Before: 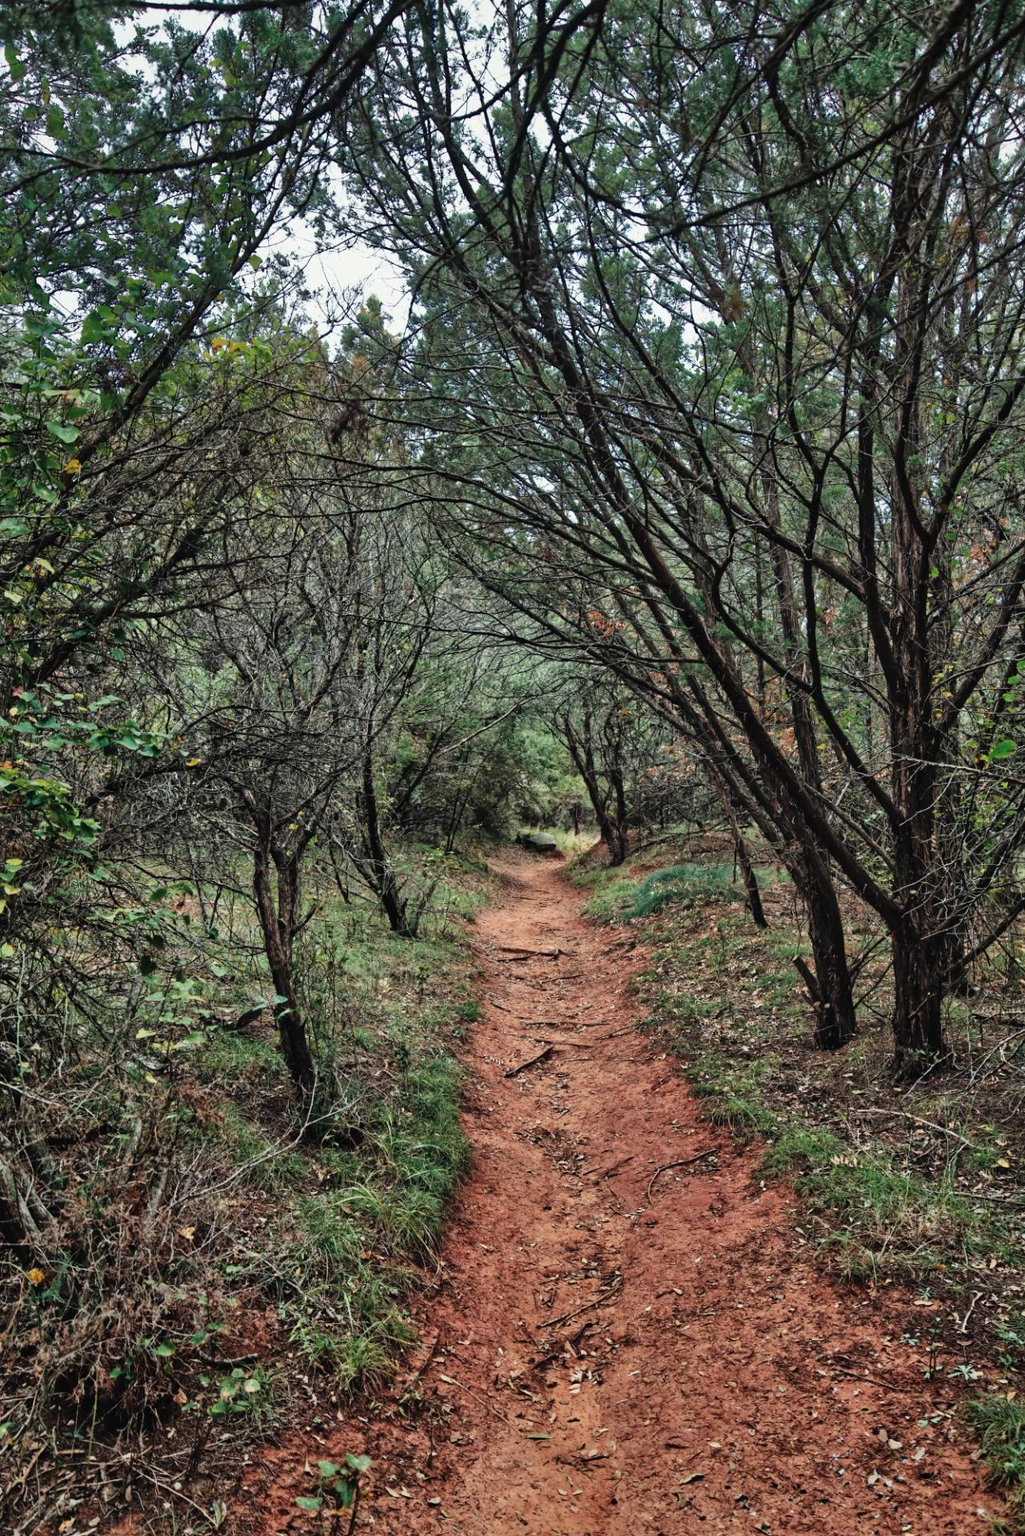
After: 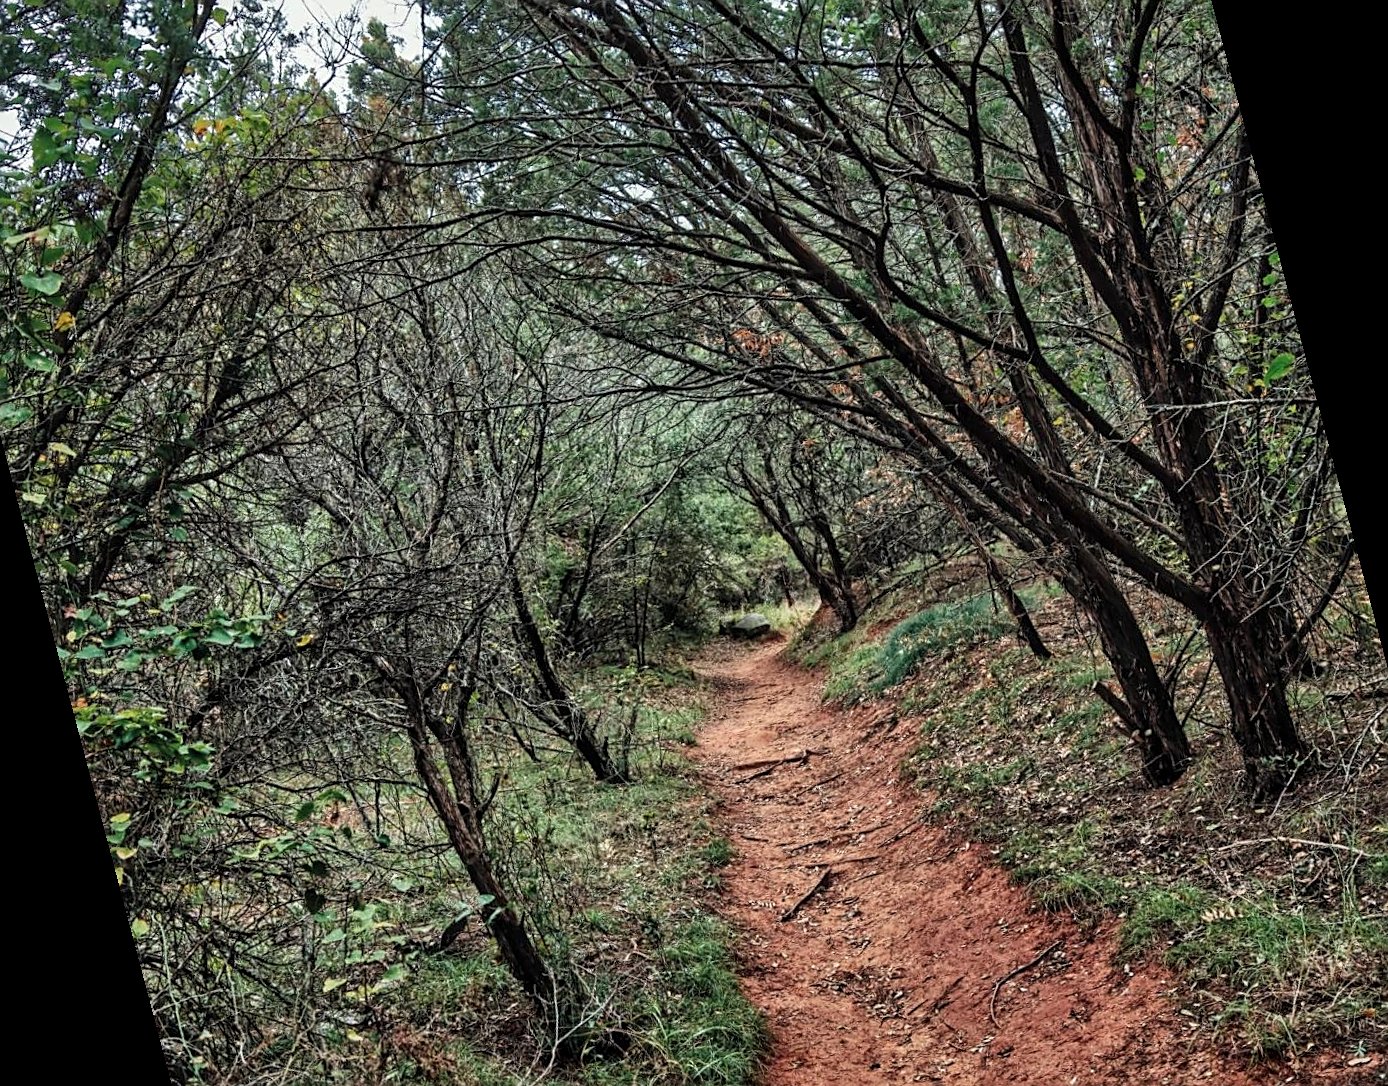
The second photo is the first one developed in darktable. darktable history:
local contrast: on, module defaults
rotate and perspective: rotation -14.8°, crop left 0.1, crop right 0.903, crop top 0.25, crop bottom 0.748
sharpen: on, module defaults
